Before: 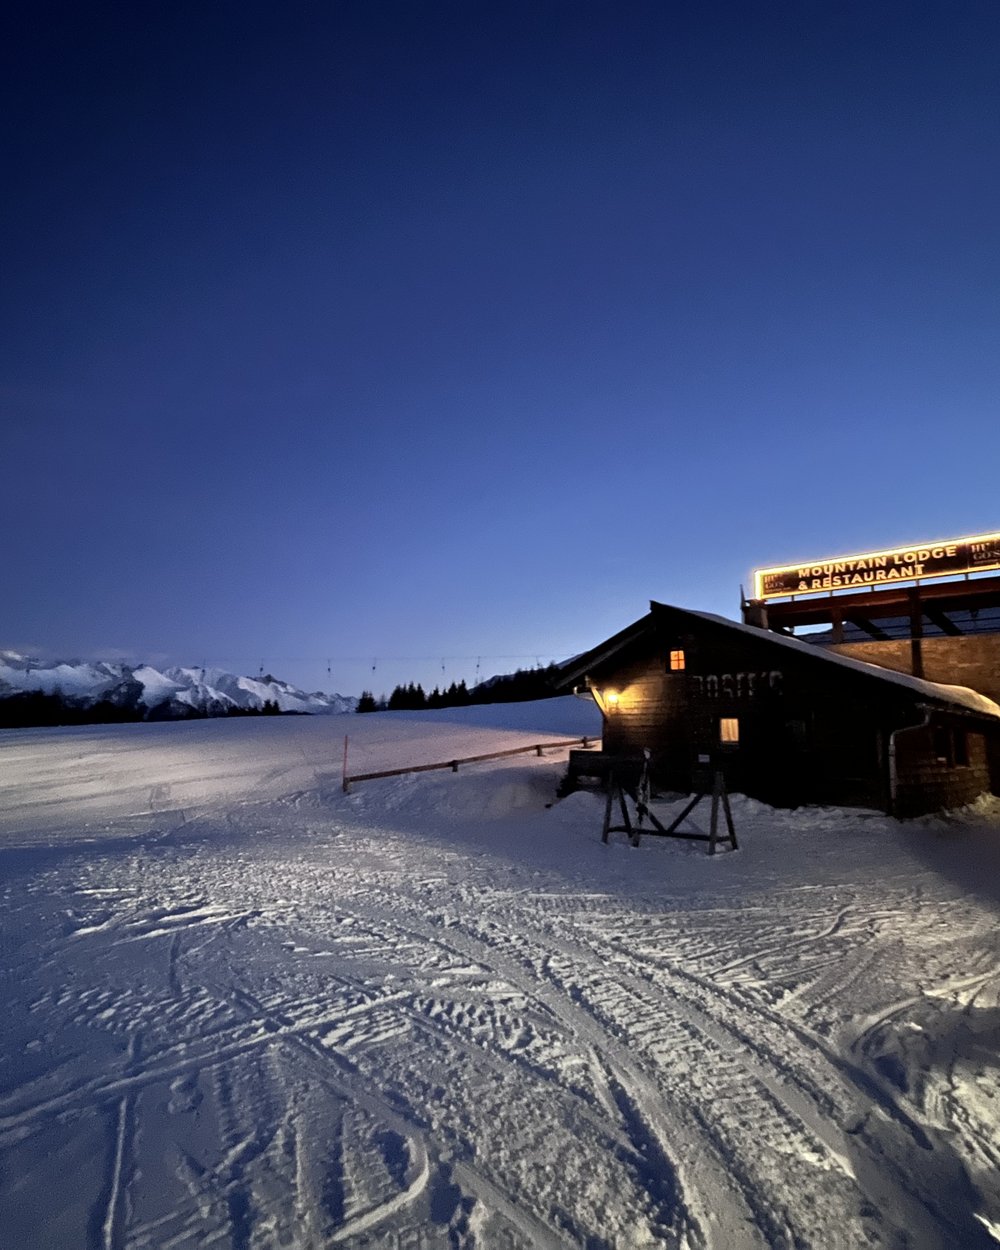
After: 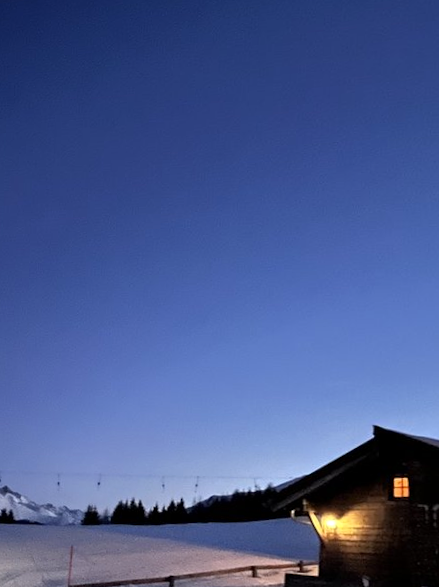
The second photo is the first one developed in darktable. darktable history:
base curve: preserve colors none
exposure: exposure 0.127 EV, compensate highlight preservation false
rotate and perspective: rotation 1.69°, lens shift (vertical) -0.023, lens shift (horizontal) -0.291, crop left 0.025, crop right 0.988, crop top 0.092, crop bottom 0.842
crop: left 20.248%, top 10.86%, right 35.675%, bottom 34.321%
